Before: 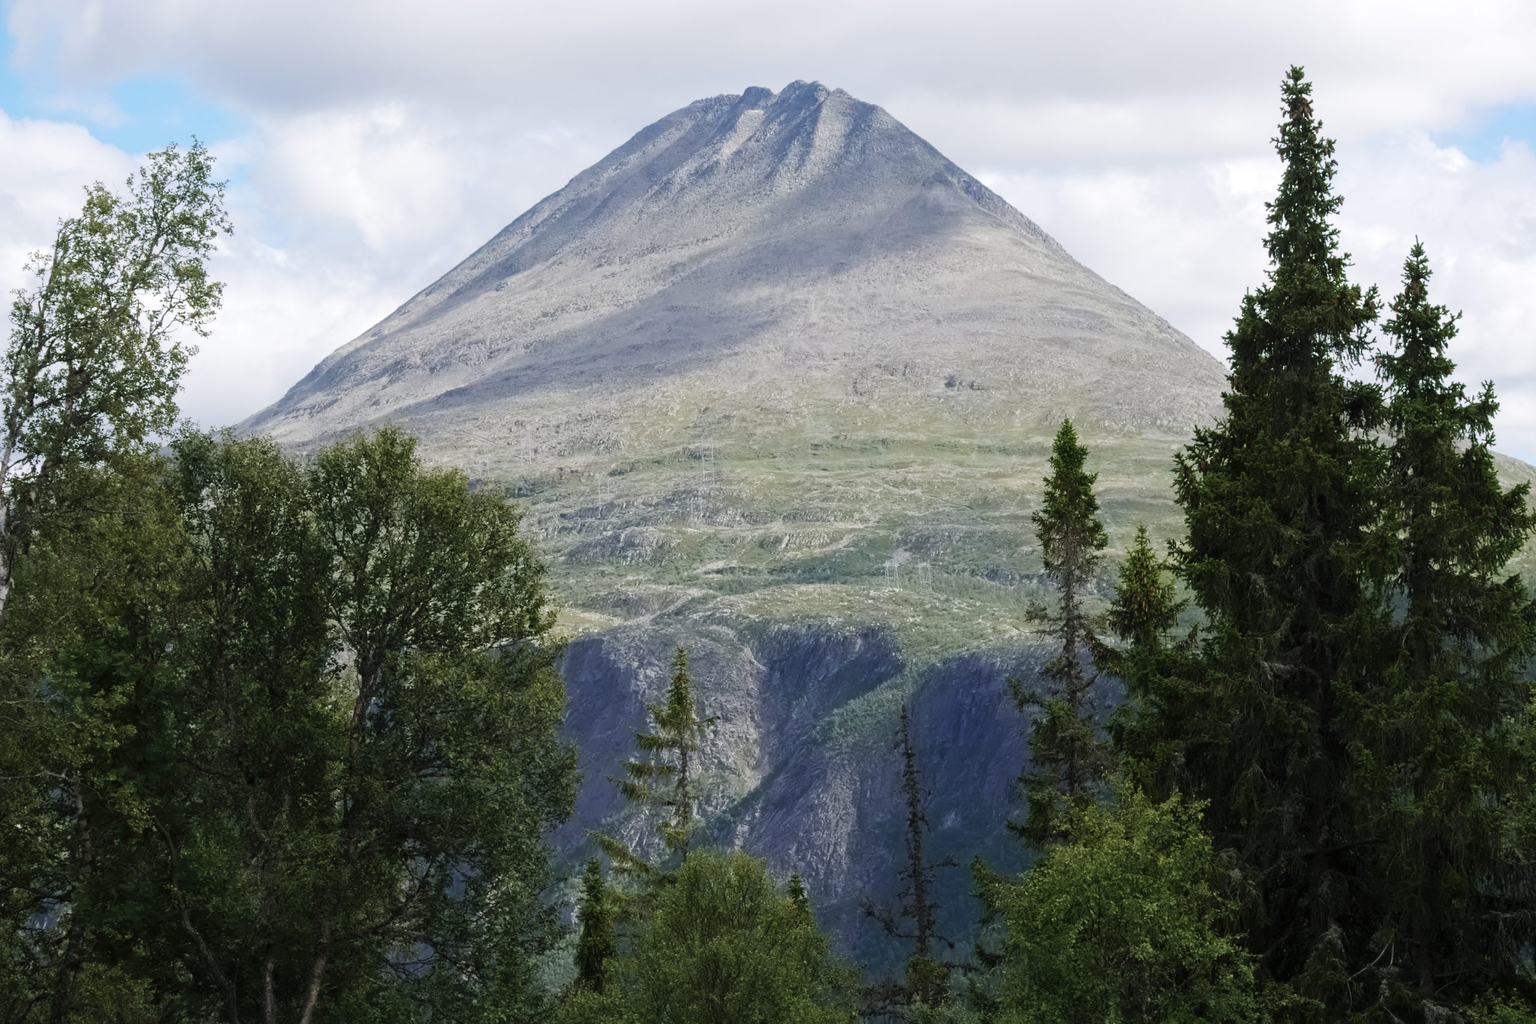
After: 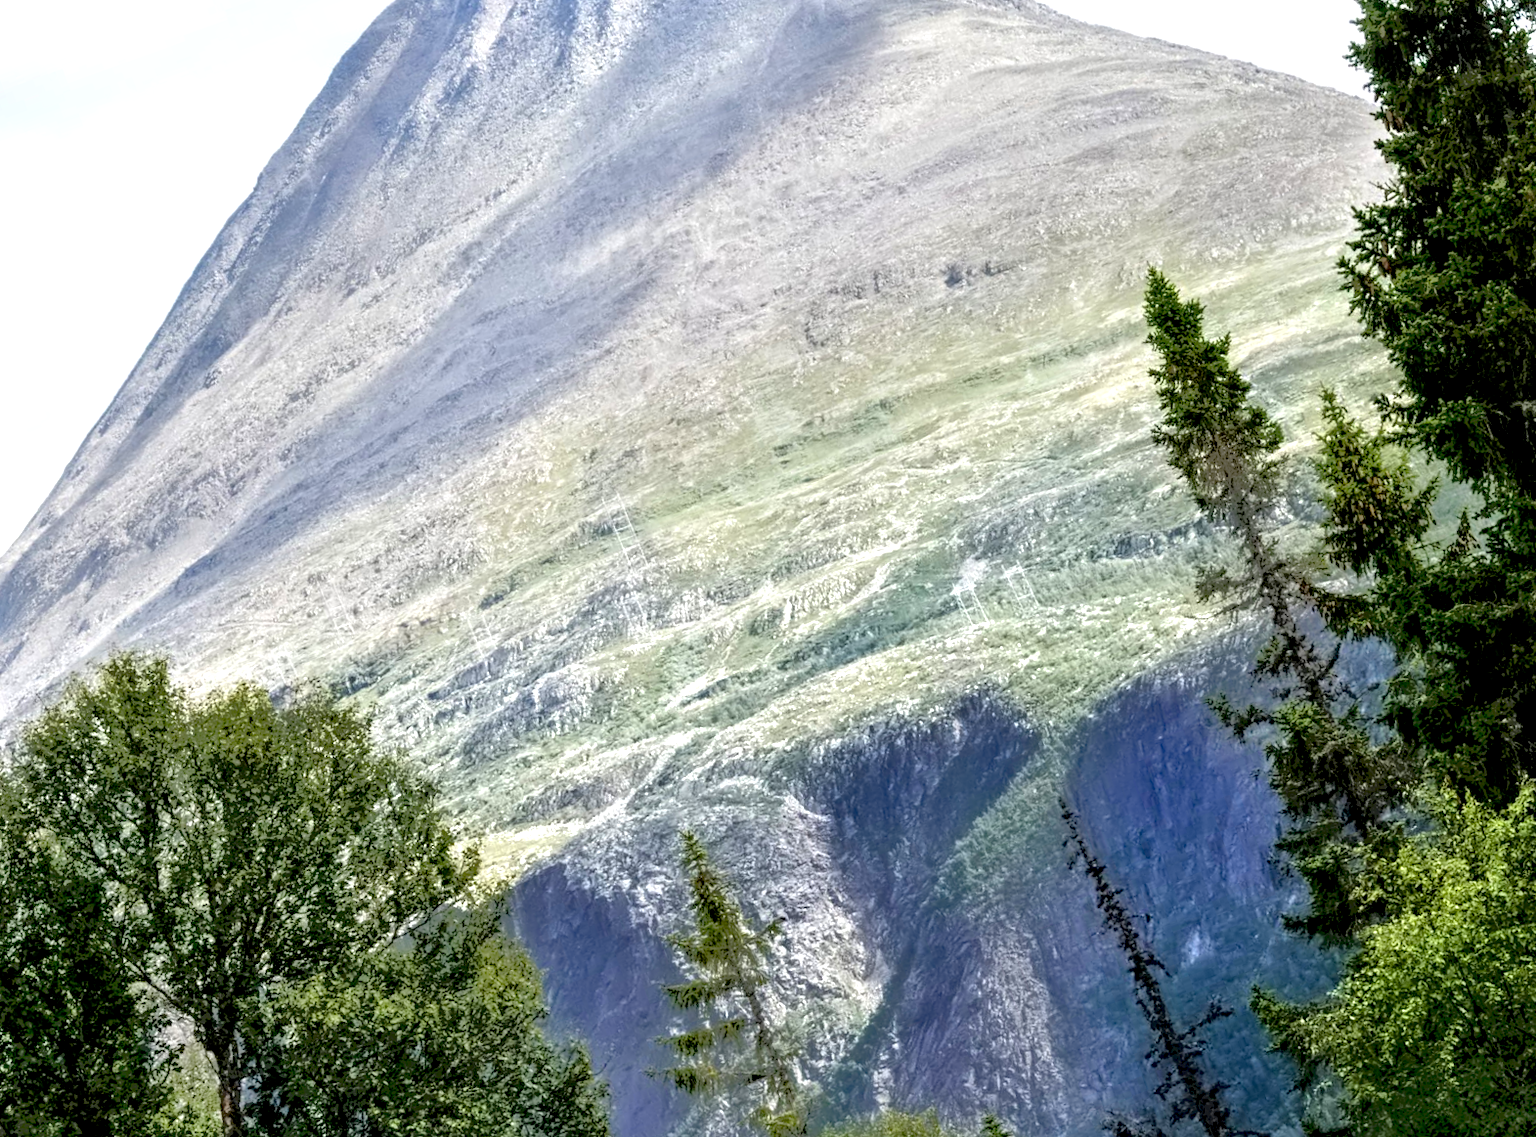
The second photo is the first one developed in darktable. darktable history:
crop and rotate: angle 19.87°, left 6.866%, right 4.127%, bottom 1.119%
tone equalizer: -7 EV -0.63 EV, -6 EV 1.02 EV, -5 EV -0.474 EV, -4 EV 0.422 EV, -3 EV 0.441 EV, -2 EV 0.15 EV, -1 EV -0.159 EV, +0 EV -0.414 EV, mask exposure compensation -0.503 EV
local contrast: detail 130%
exposure: black level correction 0.011, exposure 1.081 EV, compensate highlight preservation false
